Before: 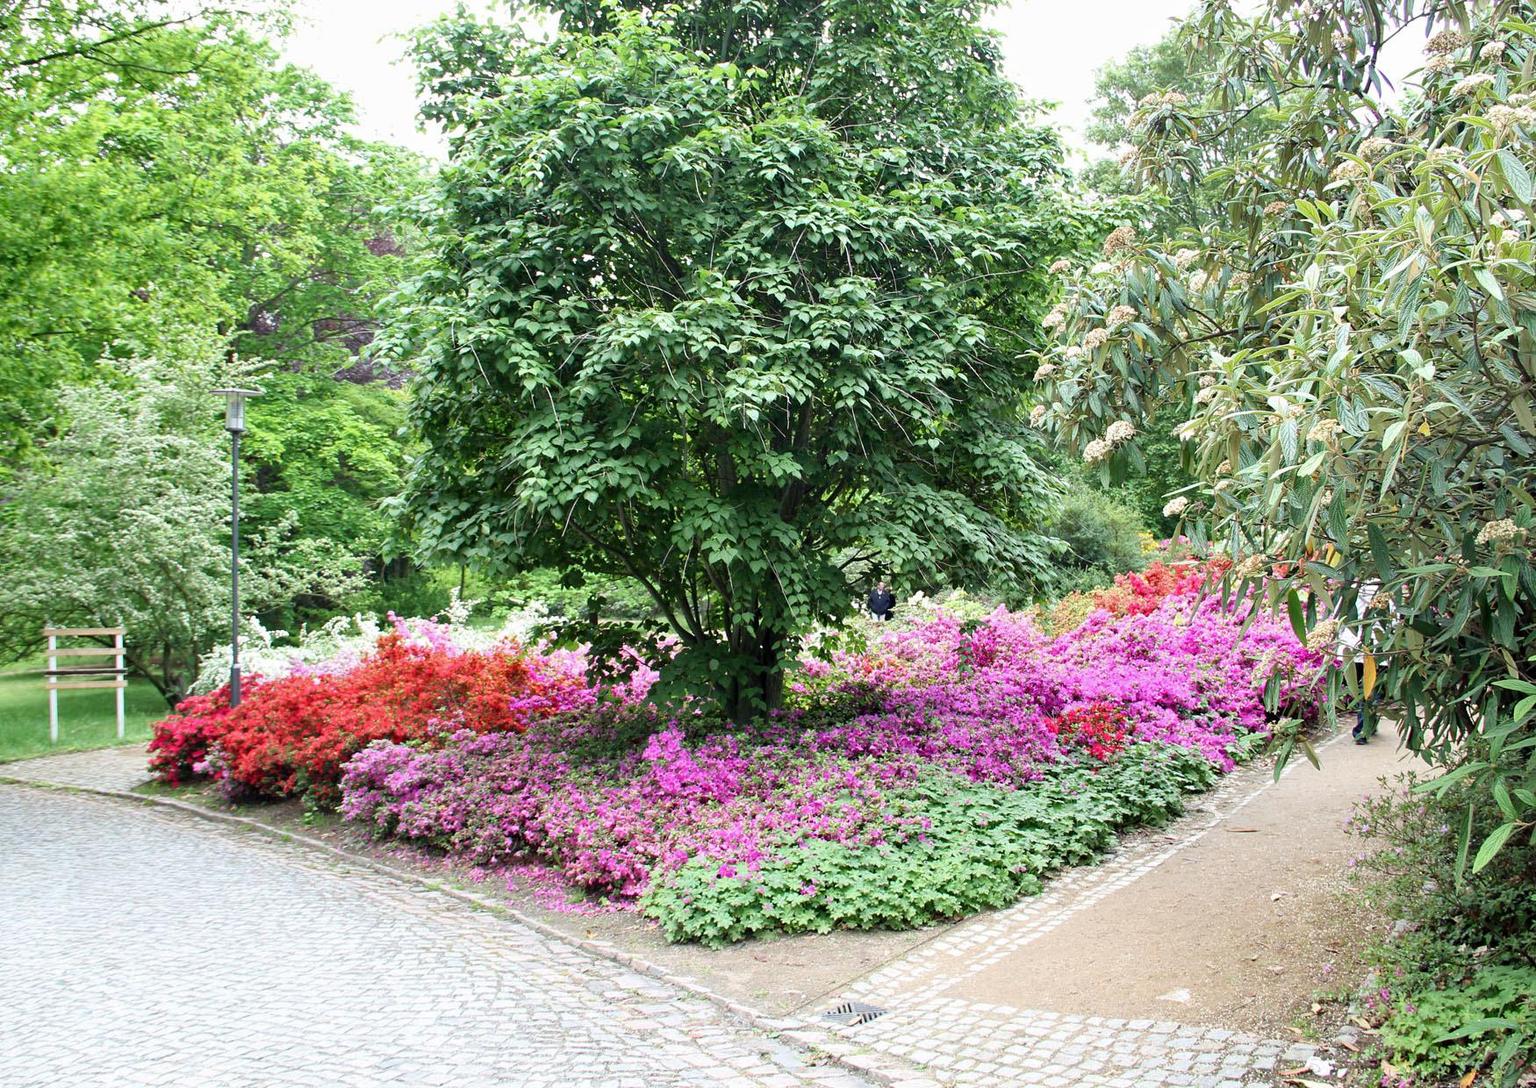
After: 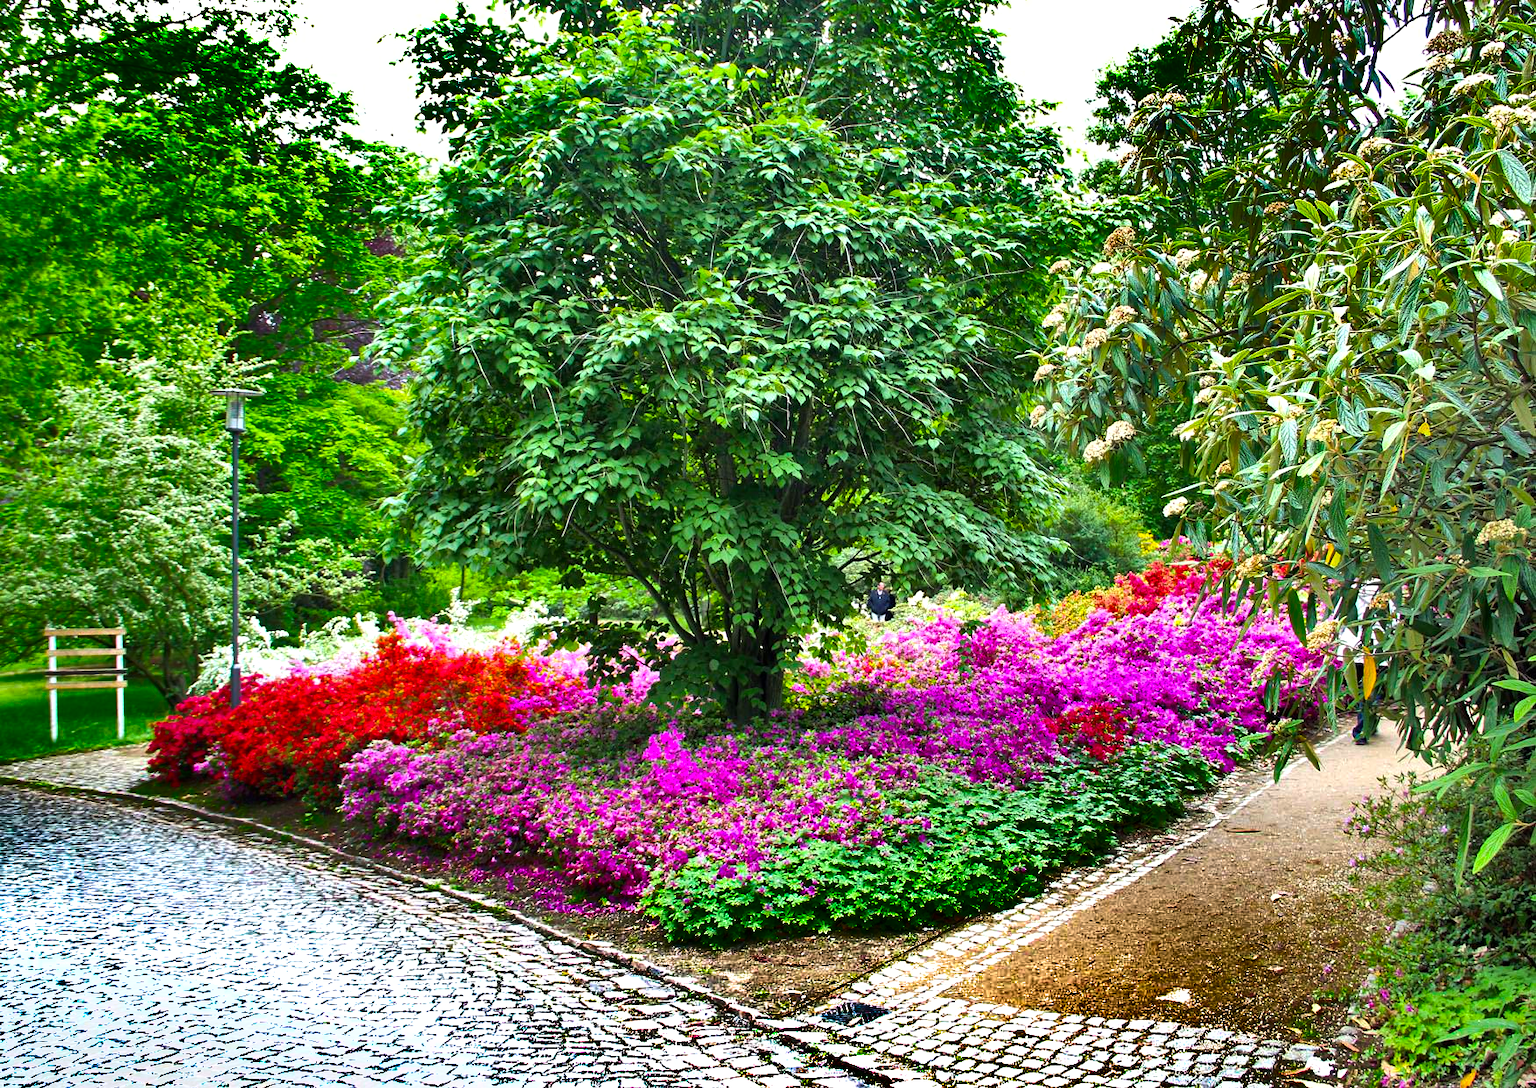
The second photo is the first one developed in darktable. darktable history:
color balance rgb: shadows lift › luminance -10.129%, shadows lift › chroma 0.655%, shadows lift › hue 113.19°, perceptual saturation grading › global saturation 60.582%, perceptual saturation grading › highlights 21.41%, perceptual saturation grading › shadows -49.448%, perceptual brilliance grading › global brilliance 10.854%, global vibrance 20%
shadows and highlights: radius 122.57, shadows 98.25, white point adjustment -3.01, highlights -98.62, soften with gaussian
